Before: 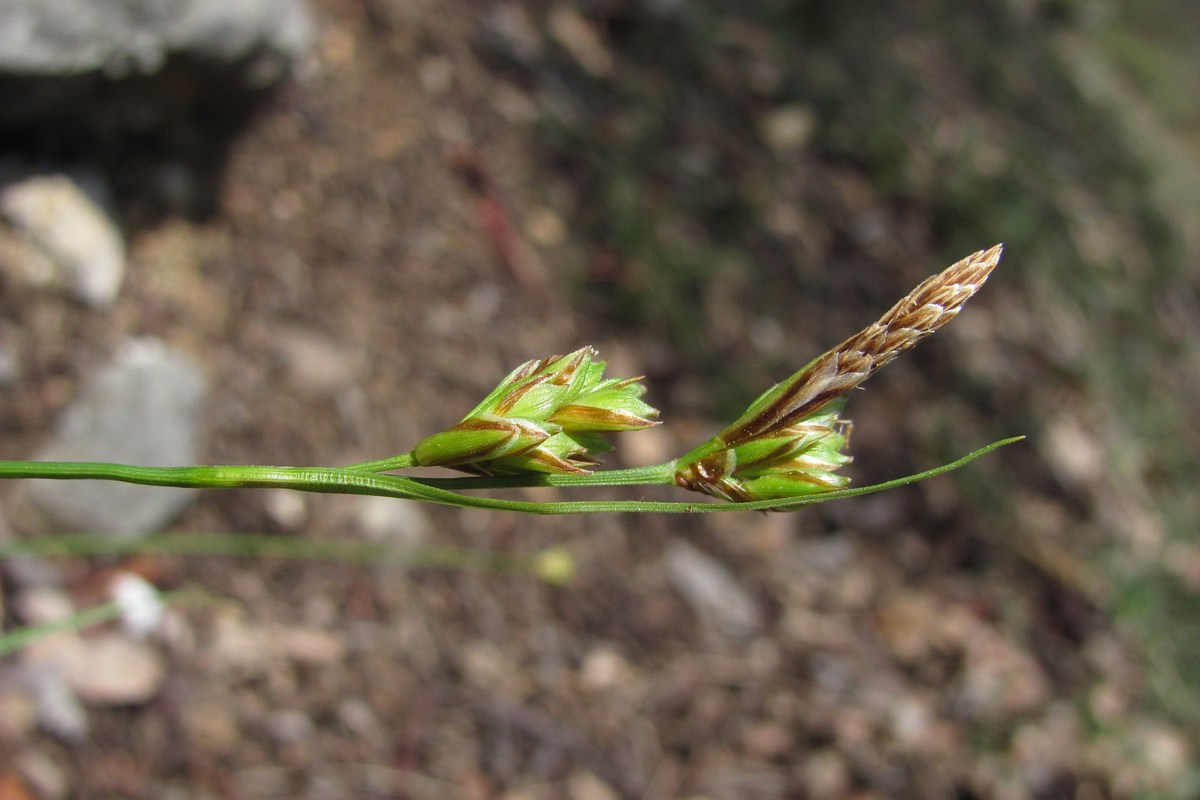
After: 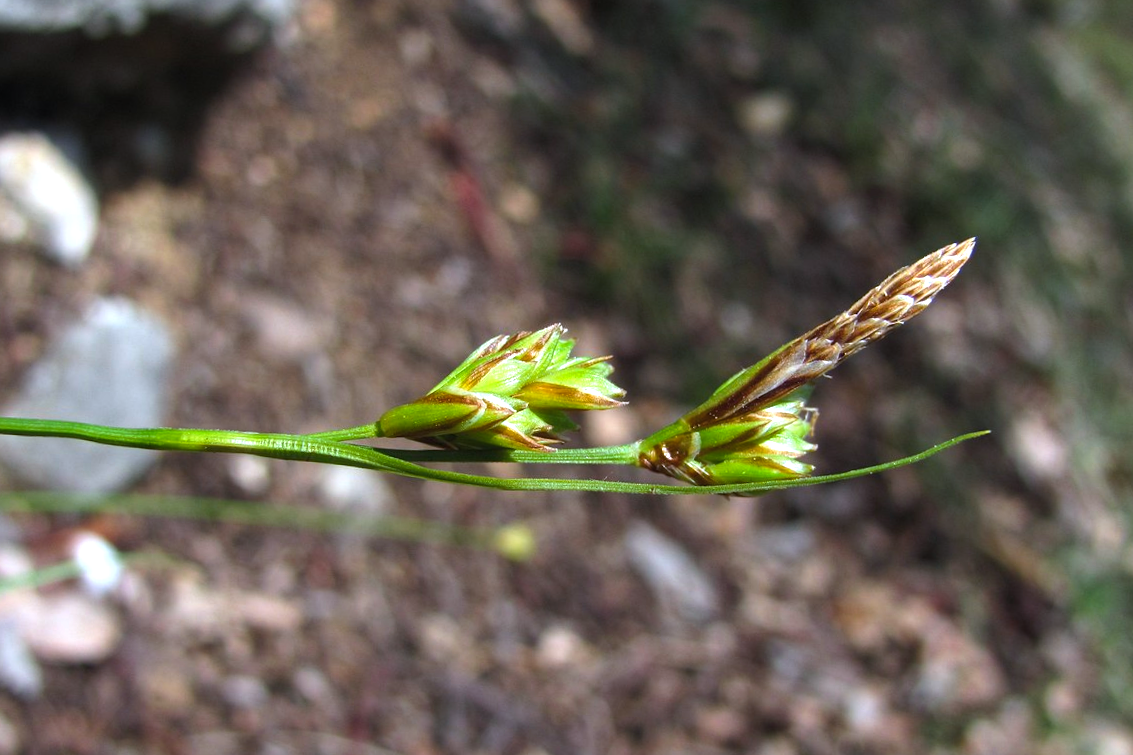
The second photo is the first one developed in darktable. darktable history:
crop and rotate: angle -2.26°
color balance rgb: power › hue 60.83°, perceptual saturation grading › global saturation 25.167%, perceptual brilliance grading › global brilliance -5.446%, perceptual brilliance grading › highlights 23.868%, perceptual brilliance grading › mid-tones 6.977%, perceptual brilliance grading › shadows -4.955%, global vibrance 9.861%
color correction: highlights a* -2.21, highlights b* -18.15
